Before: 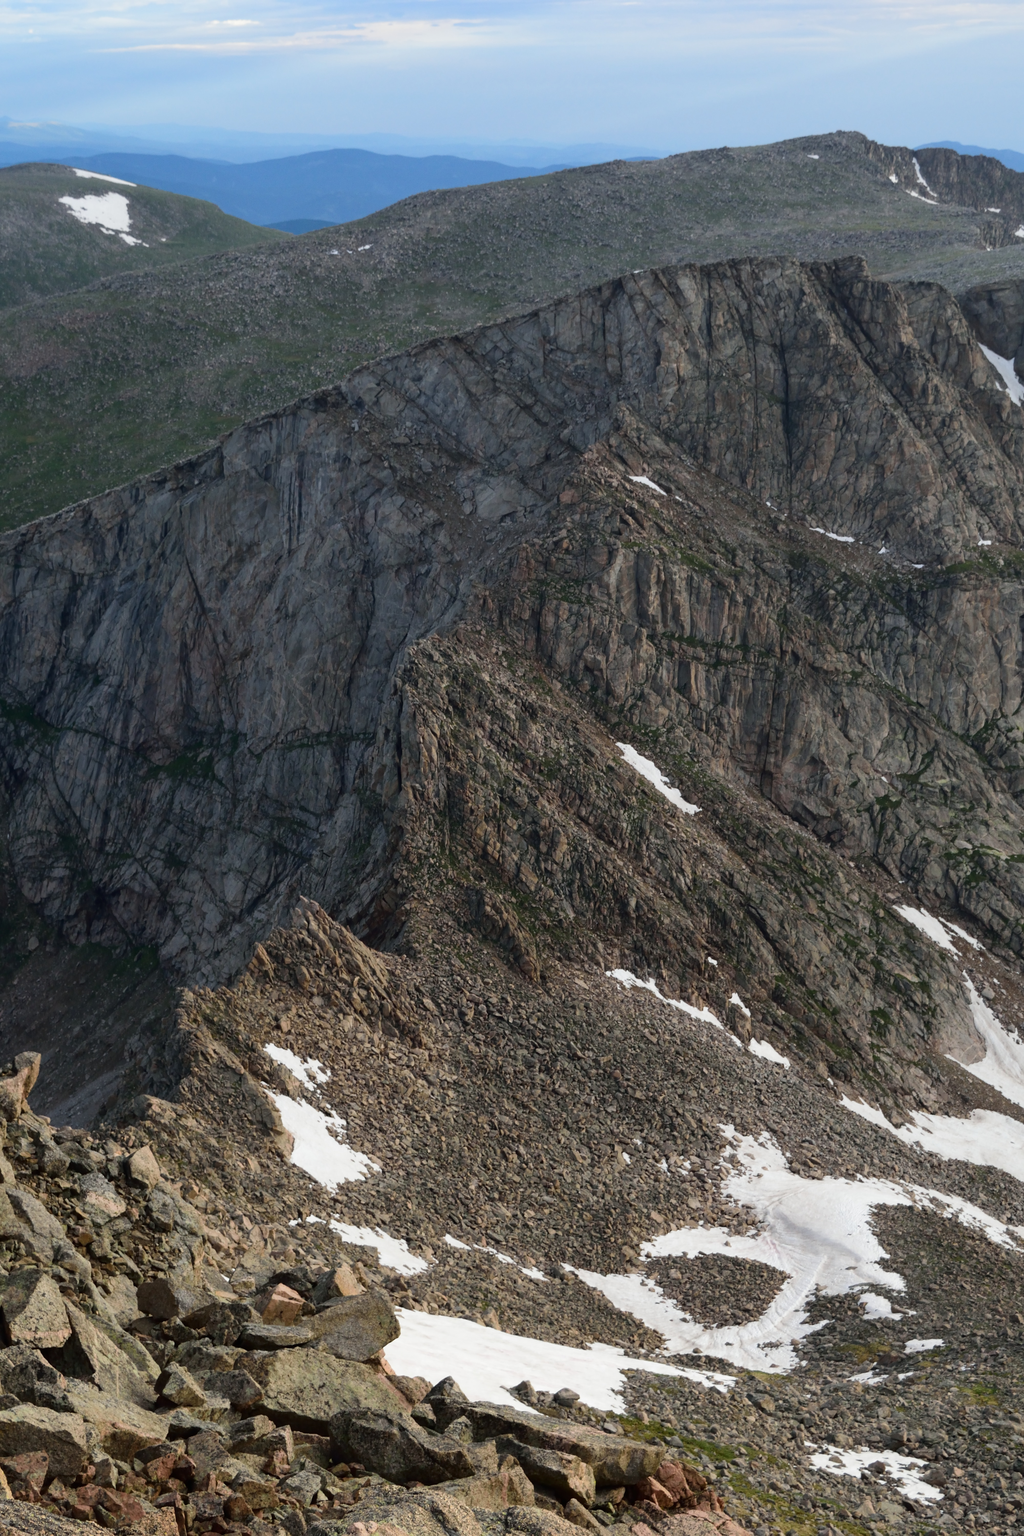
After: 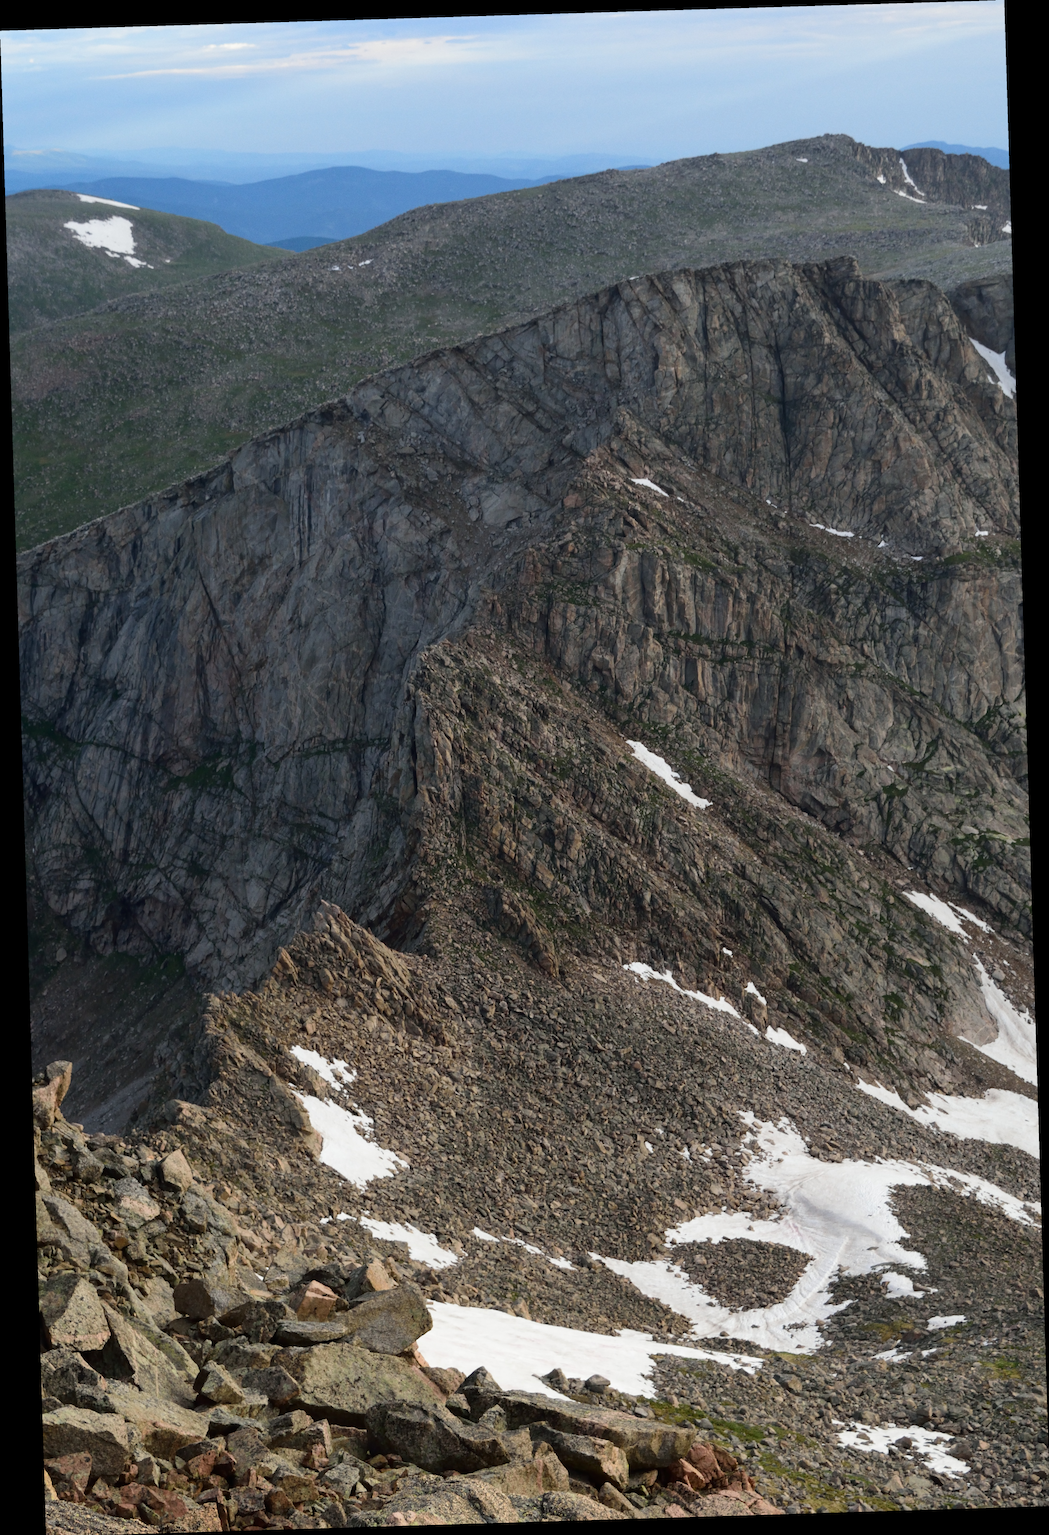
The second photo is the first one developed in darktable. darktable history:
levels: levels [0, 0.498, 0.996]
grain: coarseness 0.09 ISO, strength 10%
rotate and perspective: rotation -1.75°, automatic cropping off
